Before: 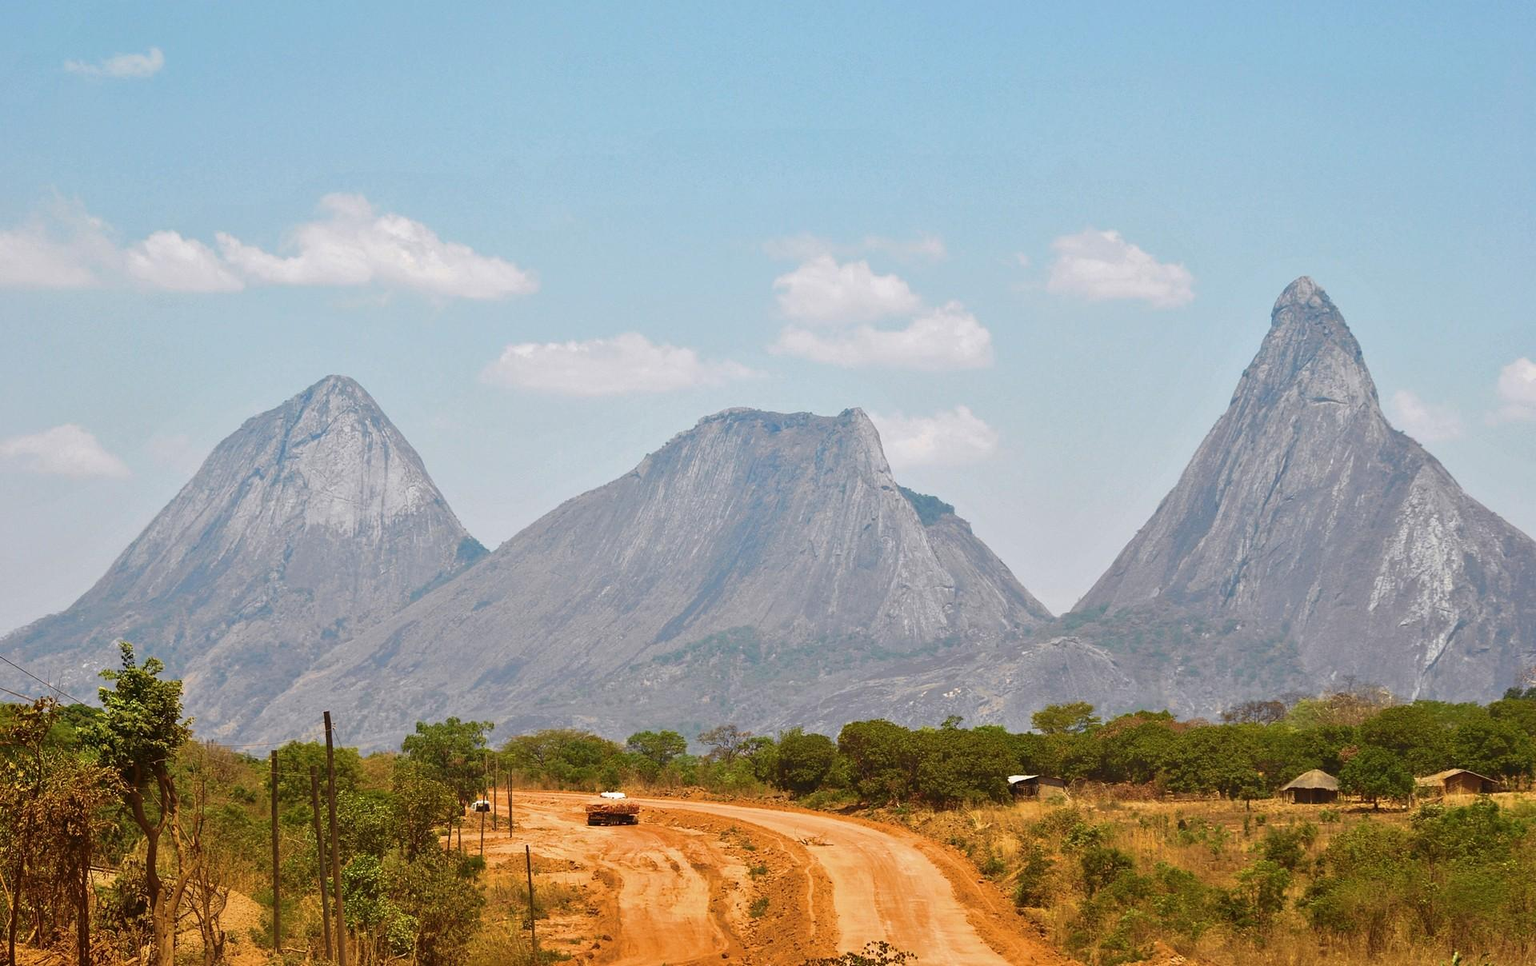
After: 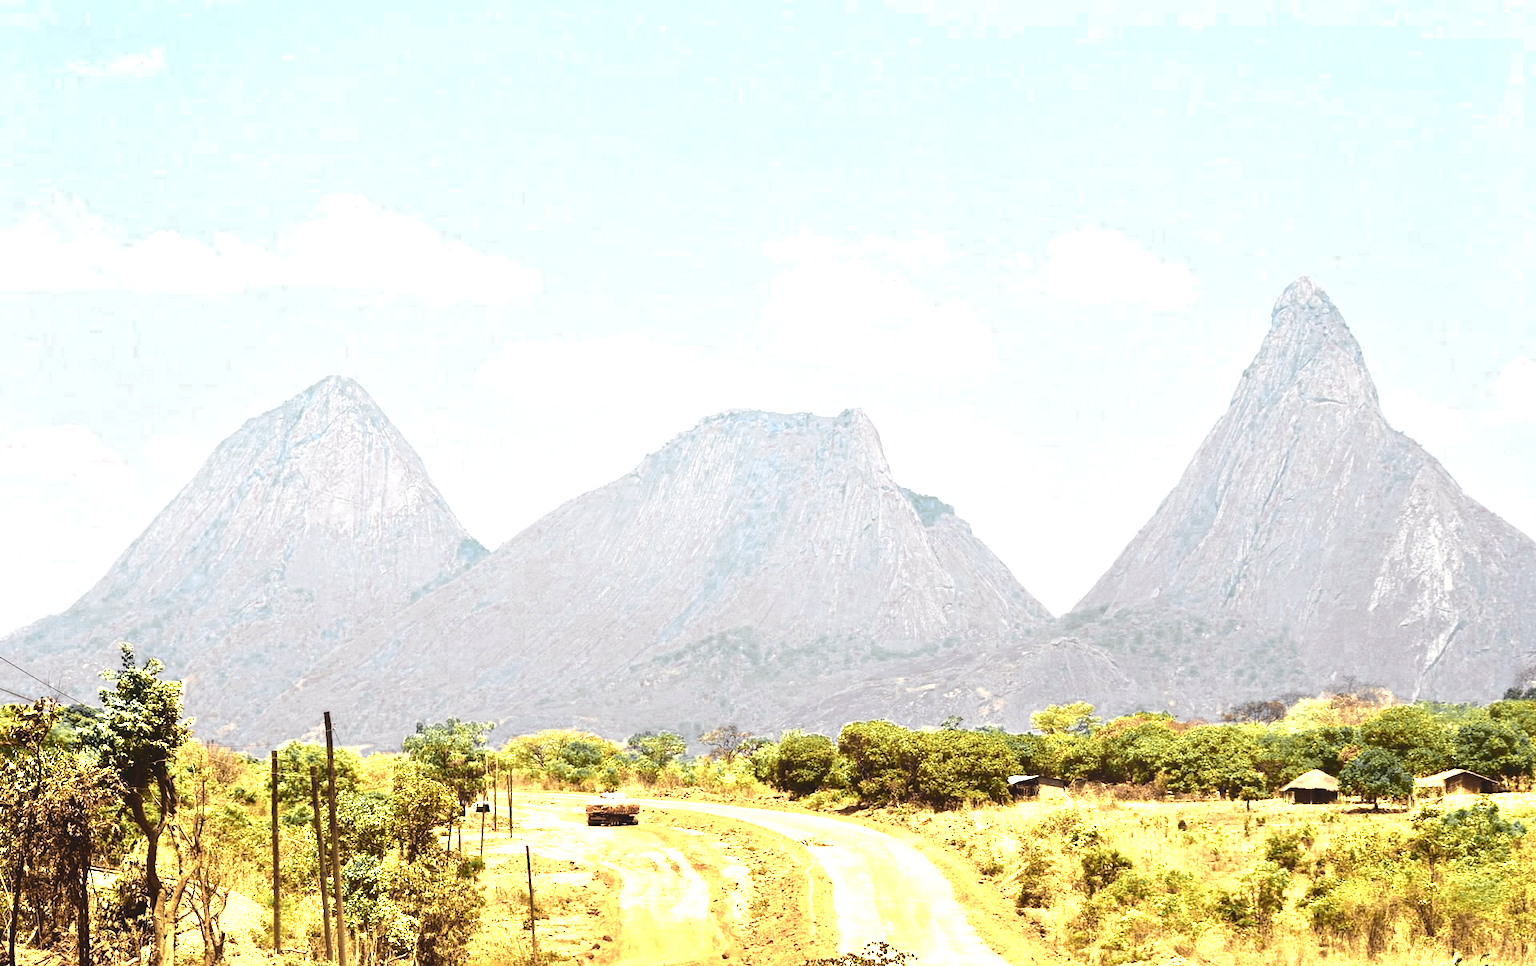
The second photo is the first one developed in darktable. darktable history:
tone curve: curves: ch0 [(0, 0.087) (0.175, 0.178) (0.466, 0.498) (0.715, 0.764) (1, 0.961)]; ch1 [(0, 0) (0.437, 0.398) (0.476, 0.466) (0.505, 0.505) (0.534, 0.544) (0.612, 0.605) (0.641, 0.643) (1, 1)]; ch2 [(0, 0) (0.359, 0.379) (0.427, 0.453) (0.489, 0.495) (0.531, 0.534) (0.579, 0.579) (1, 1)], color space Lab, independent channels, preserve colors none
tone equalizer: -8 EV -1.04 EV, -7 EV -1.03 EV, -6 EV -0.865 EV, -5 EV -0.567 EV, -3 EV 0.555 EV, -2 EV 0.838 EV, -1 EV 1.01 EV, +0 EV 1.08 EV
color zones: curves: ch0 [(0.004, 0.306) (0.107, 0.448) (0.252, 0.656) (0.41, 0.398) (0.595, 0.515) (0.768, 0.628)]; ch1 [(0.07, 0.323) (0.151, 0.452) (0.252, 0.608) (0.346, 0.221) (0.463, 0.189) (0.61, 0.368) (0.735, 0.395) (0.921, 0.412)]; ch2 [(0, 0.476) (0.132, 0.512) (0.243, 0.512) (0.397, 0.48) (0.522, 0.376) (0.634, 0.536) (0.761, 0.46)], mix 102.09%
